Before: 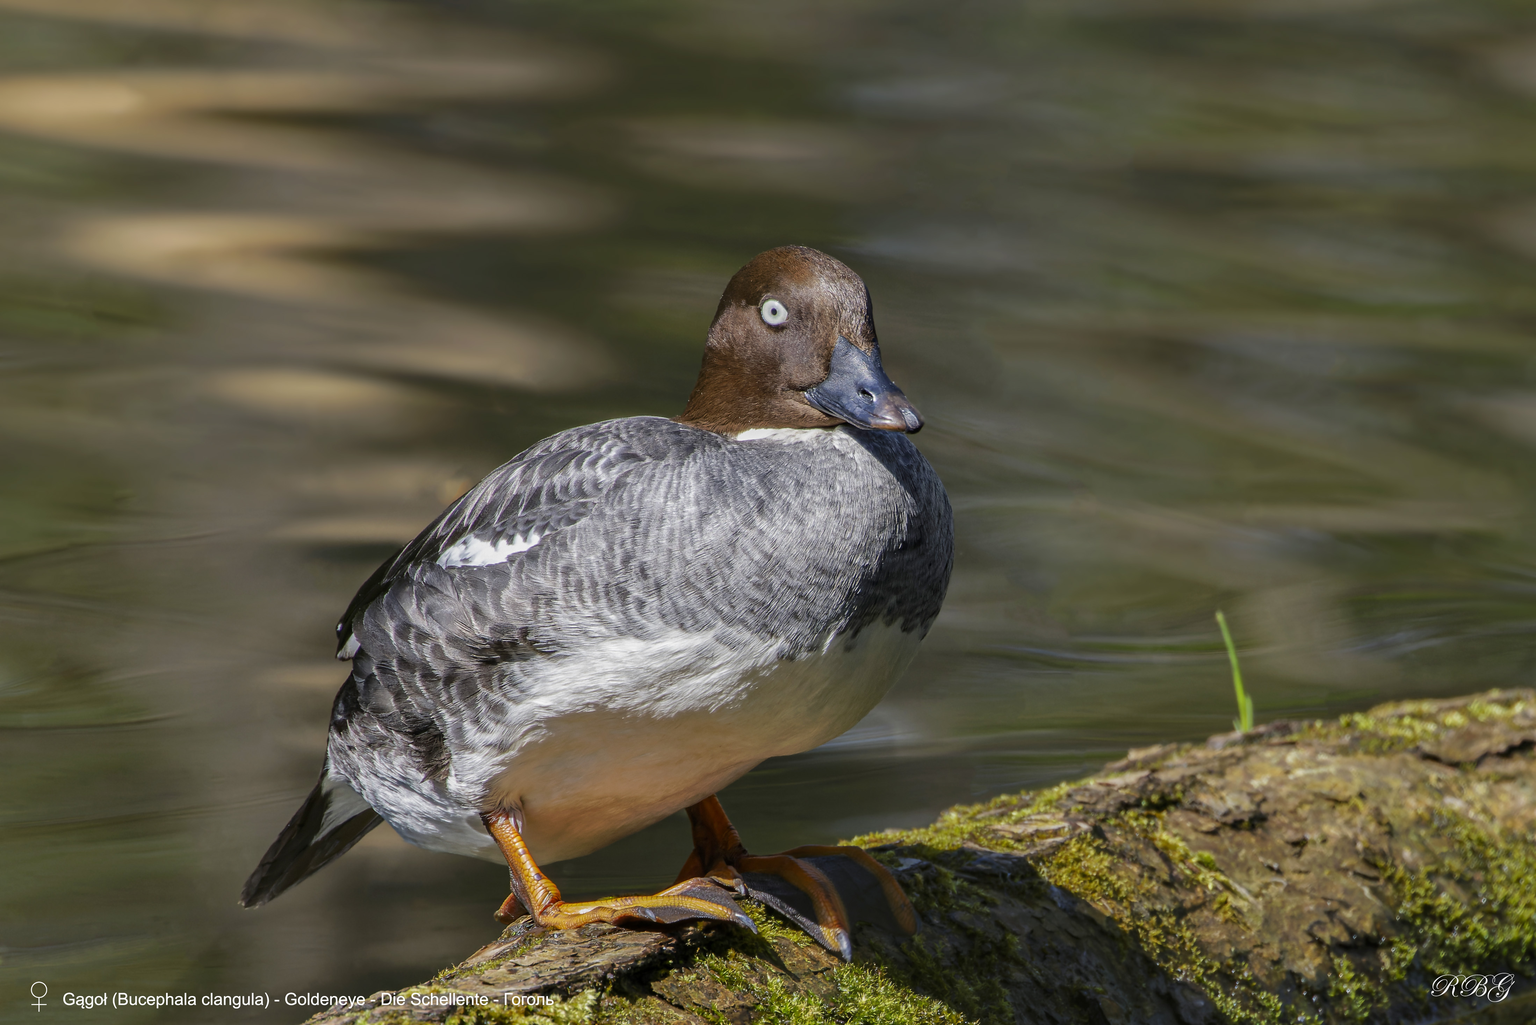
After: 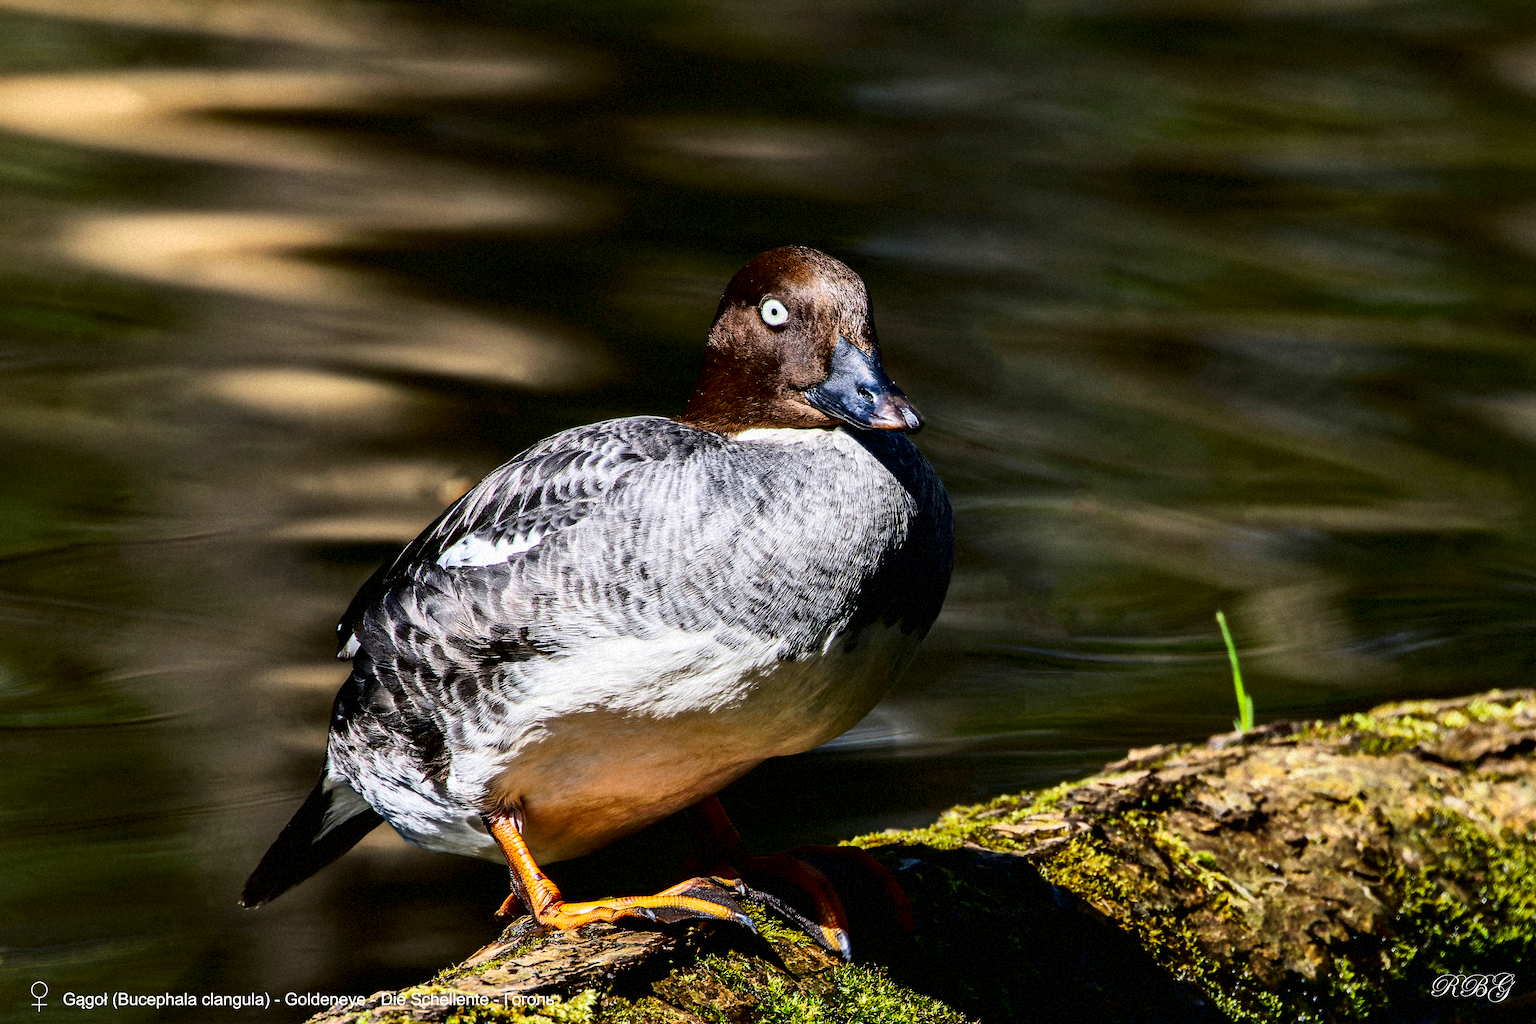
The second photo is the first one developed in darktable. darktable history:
contrast brightness saturation: brightness -0.52
grain: mid-tones bias 0%
rgb curve: curves: ch0 [(0, 0) (0.21, 0.15) (0.24, 0.21) (0.5, 0.75) (0.75, 0.96) (0.89, 0.99) (1, 1)]; ch1 [(0, 0.02) (0.21, 0.13) (0.25, 0.2) (0.5, 0.67) (0.75, 0.9) (0.89, 0.97) (1, 1)]; ch2 [(0, 0.02) (0.21, 0.13) (0.25, 0.2) (0.5, 0.67) (0.75, 0.9) (0.89, 0.97) (1, 1)], compensate middle gray true
